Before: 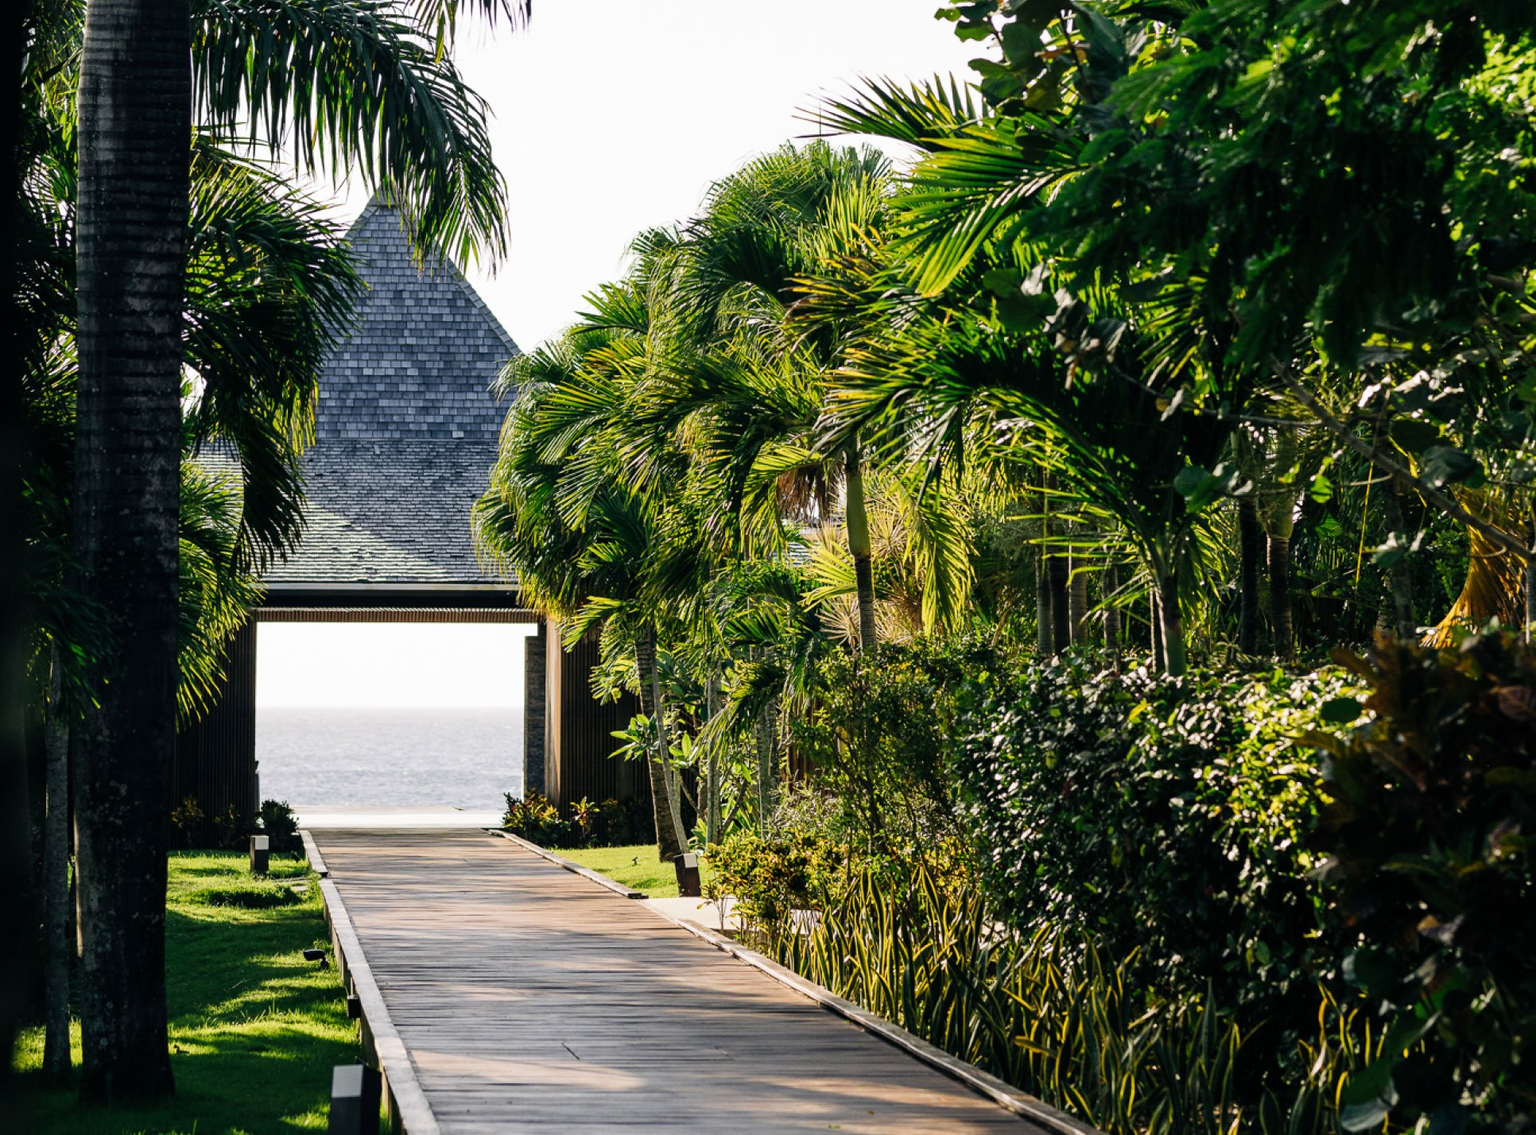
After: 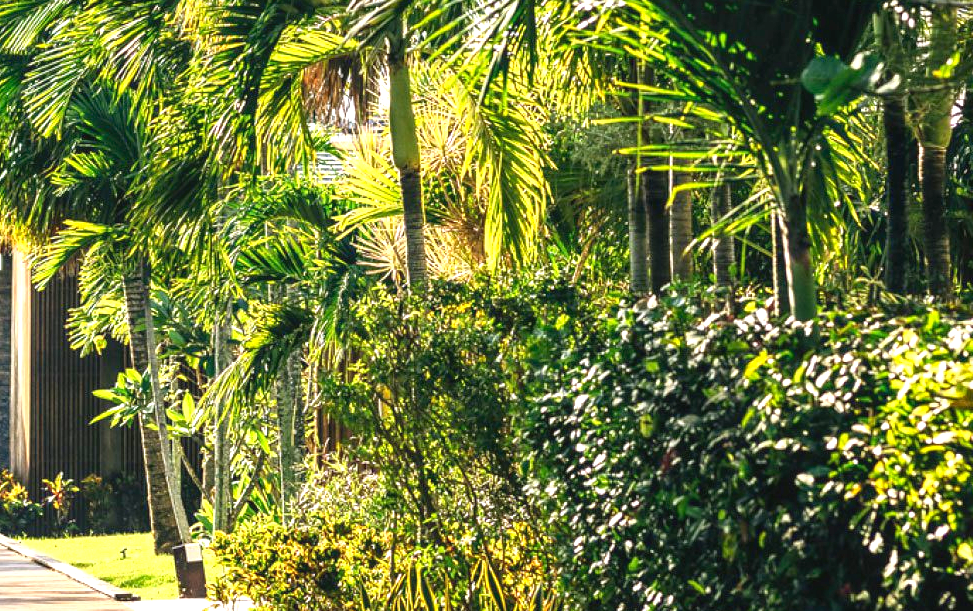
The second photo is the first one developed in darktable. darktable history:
levels: levels [0, 0.478, 1]
exposure: black level correction 0, exposure 1.2 EV, compensate highlight preservation false
local contrast: detail 109%
crop: left 34.962%, top 37.117%, right 14.666%, bottom 20.075%
